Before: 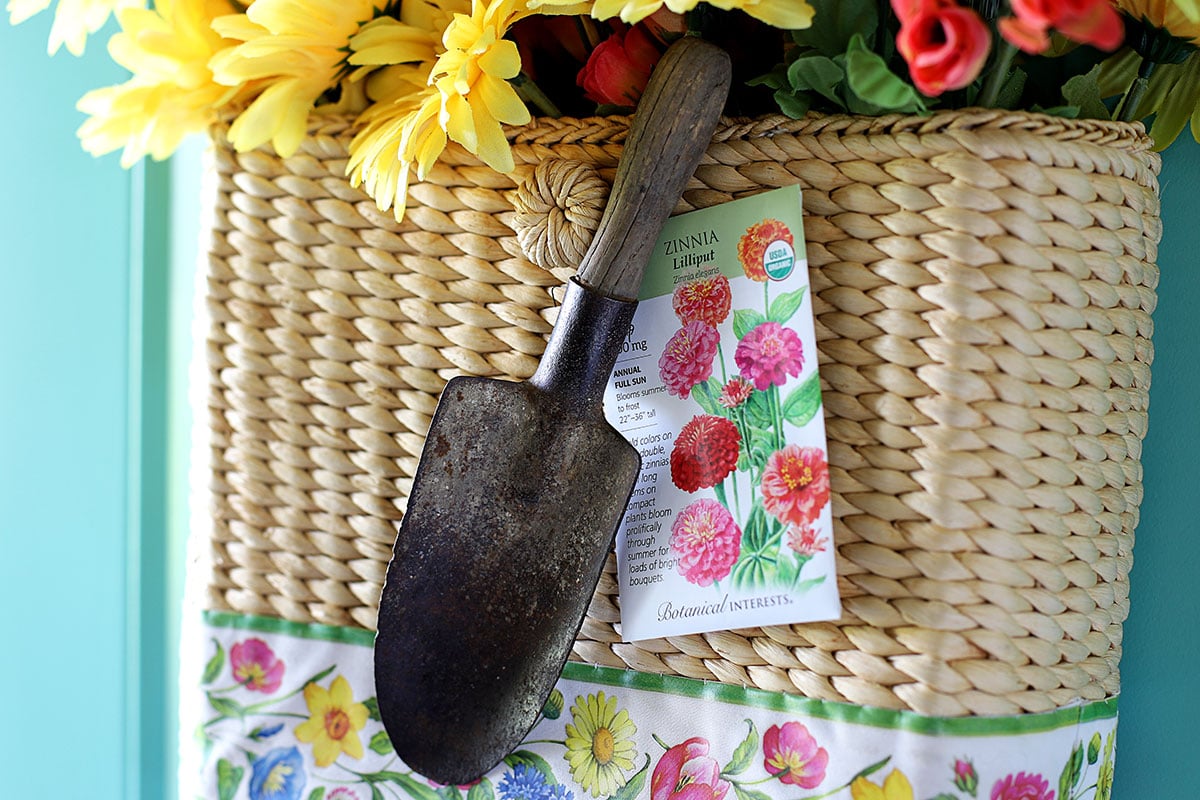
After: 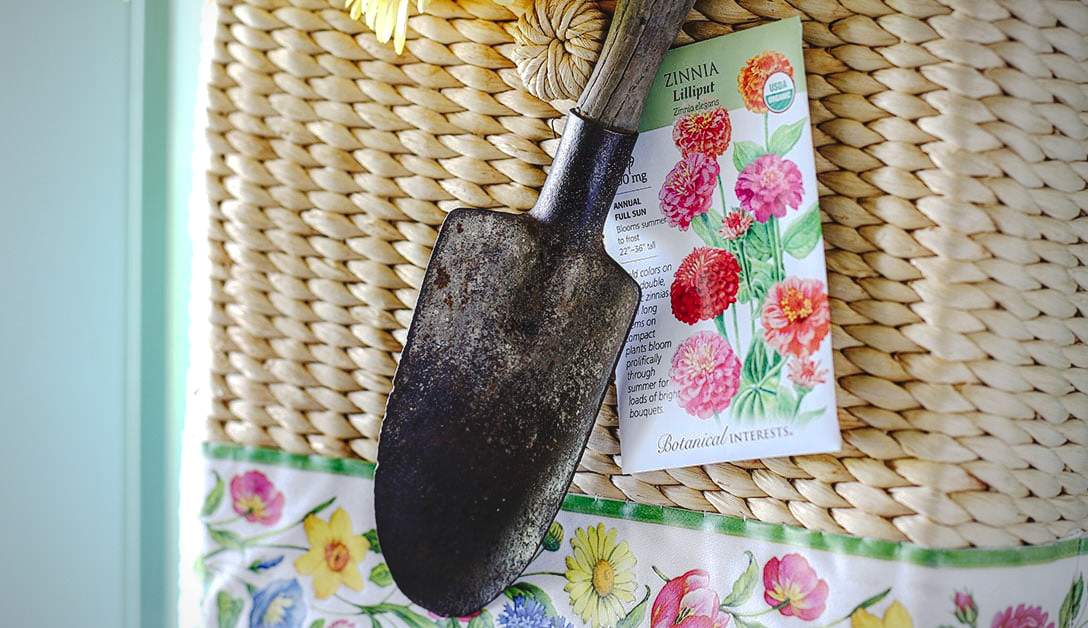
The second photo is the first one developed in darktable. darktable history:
crop: top 21.051%, right 9.333%, bottom 0.346%
local contrast: on, module defaults
tone curve: curves: ch0 [(0, 0) (0.003, 0.077) (0.011, 0.08) (0.025, 0.083) (0.044, 0.095) (0.069, 0.106) (0.1, 0.12) (0.136, 0.144) (0.177, 0.185) (0.224, 0.231) (0.277, 0.297) (0.335, 0.382) (0.399, 0.471) (0.468, 0.553) (0.543, 0.623) (0.623, 0.689) (0.709, 0.75) (0.801, 0.81) (0.898, 0.873) (1, 1)], preserve colors none
vignetting: fall-off start 71.6%
